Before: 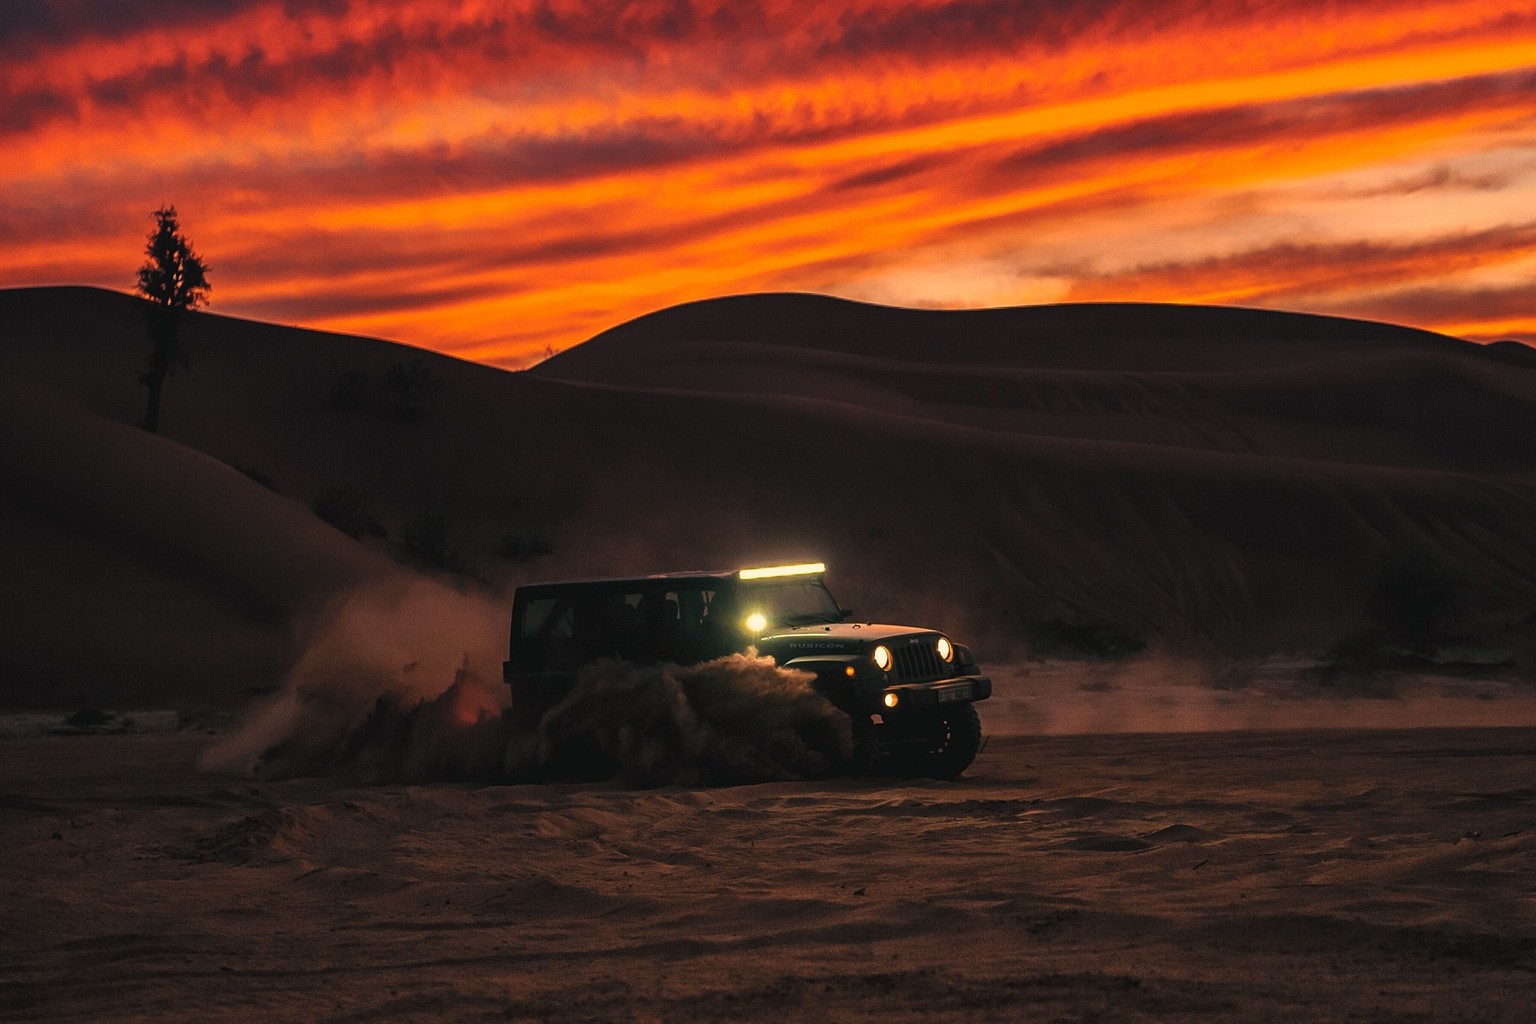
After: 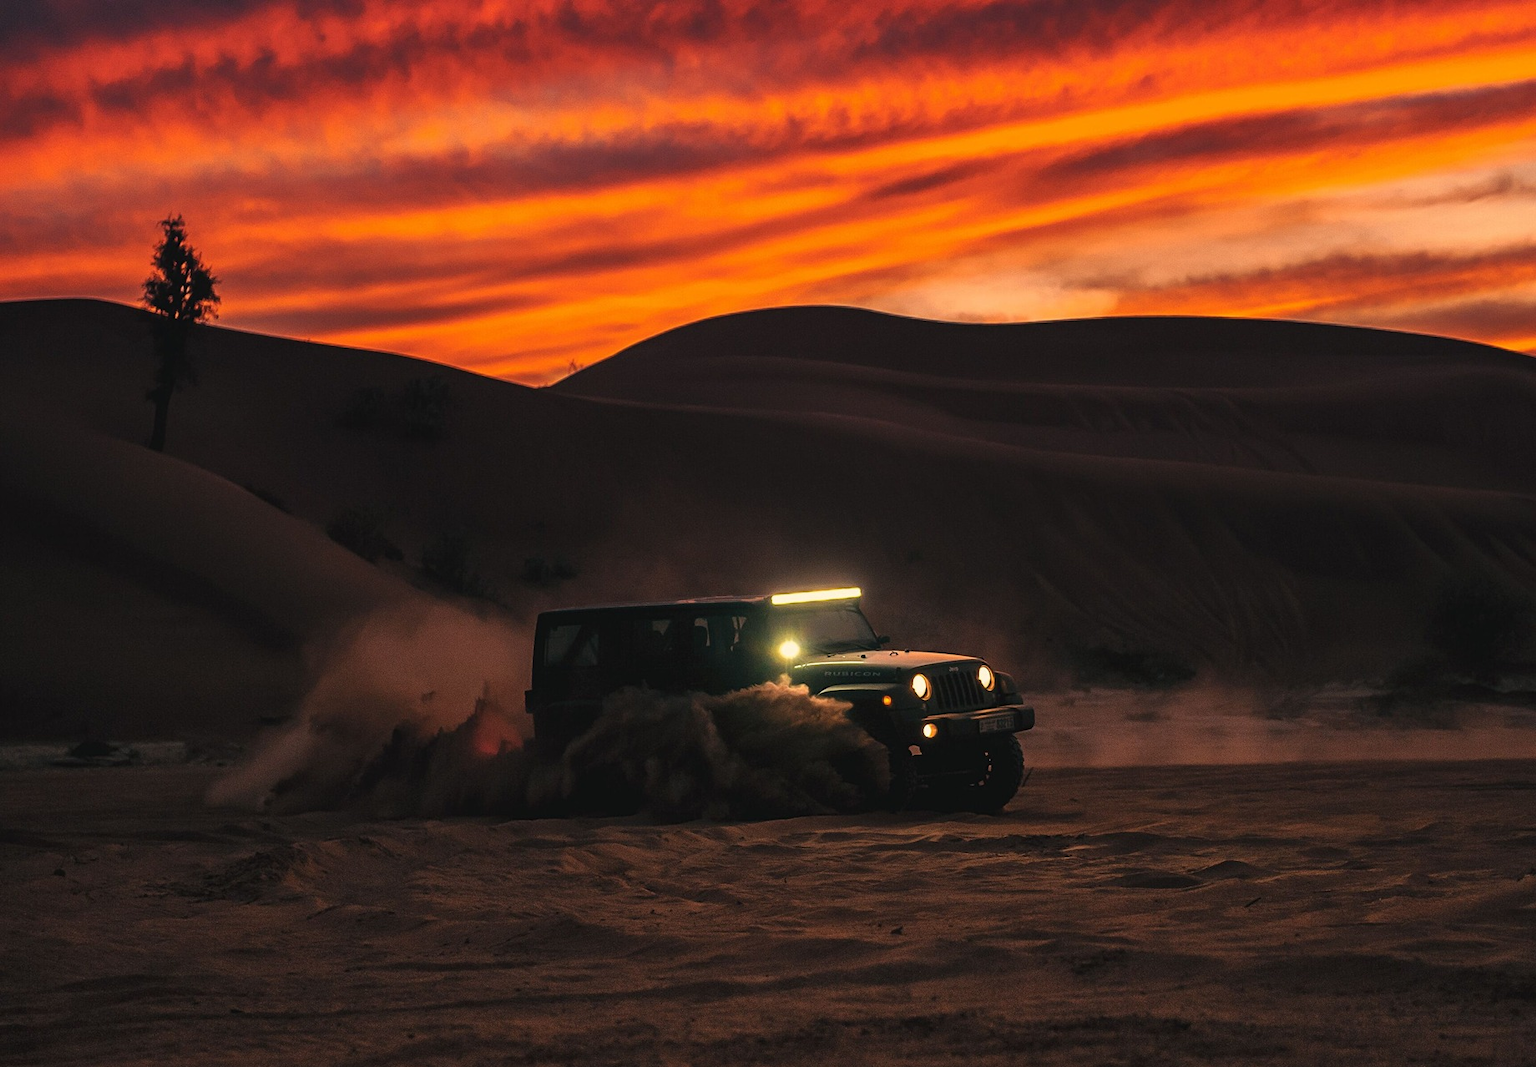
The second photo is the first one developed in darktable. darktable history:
crop: right 4.153%, bottom 0.022%
